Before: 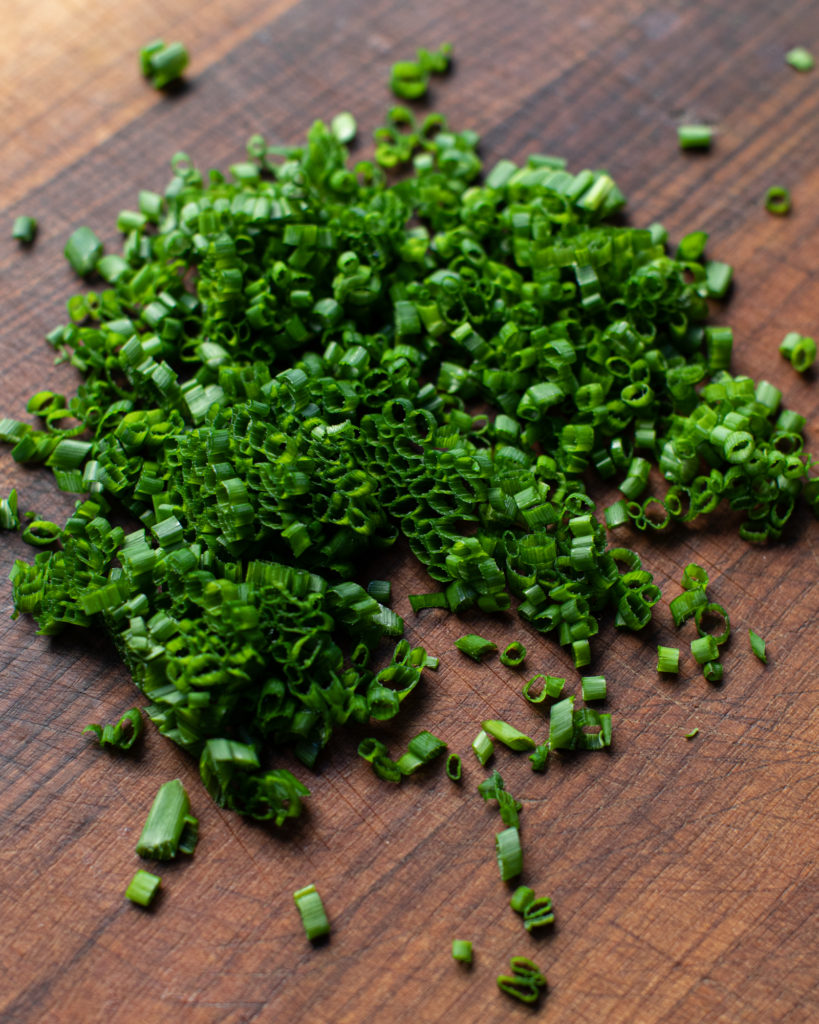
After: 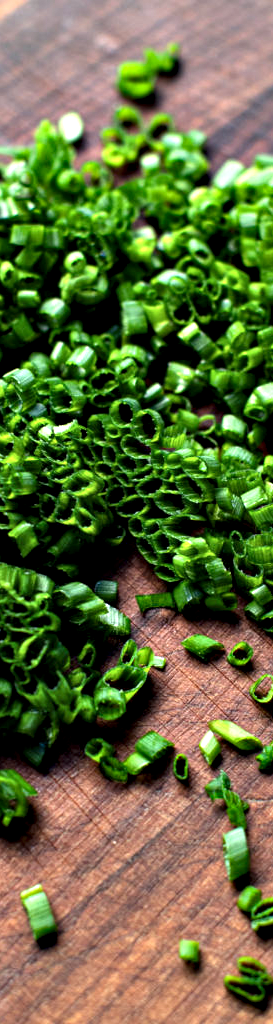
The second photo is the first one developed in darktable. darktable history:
exposure: black level correction 0, exposure 0.698 EV, compensate highlight preservation false
contrast equalizer: y [[0.6 ×6], [0.55 ×6], [0 ×6], [0 ×6], [0 ×6]]
crop: left 33.339%, right 33.213%
